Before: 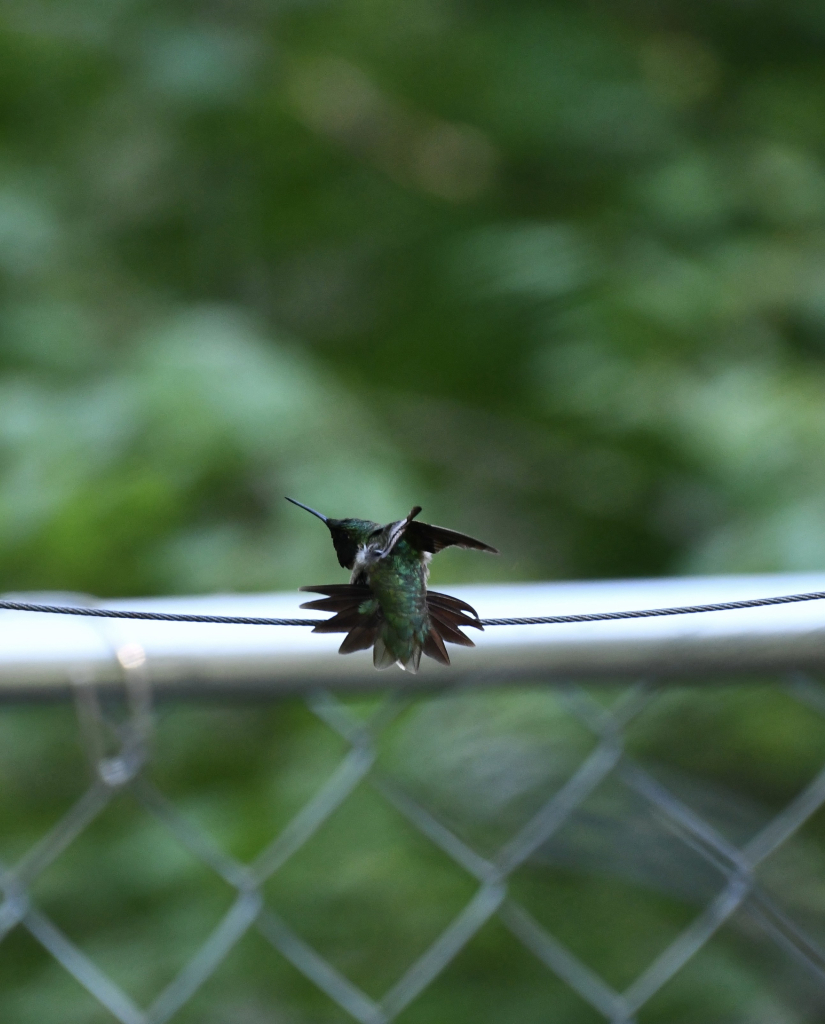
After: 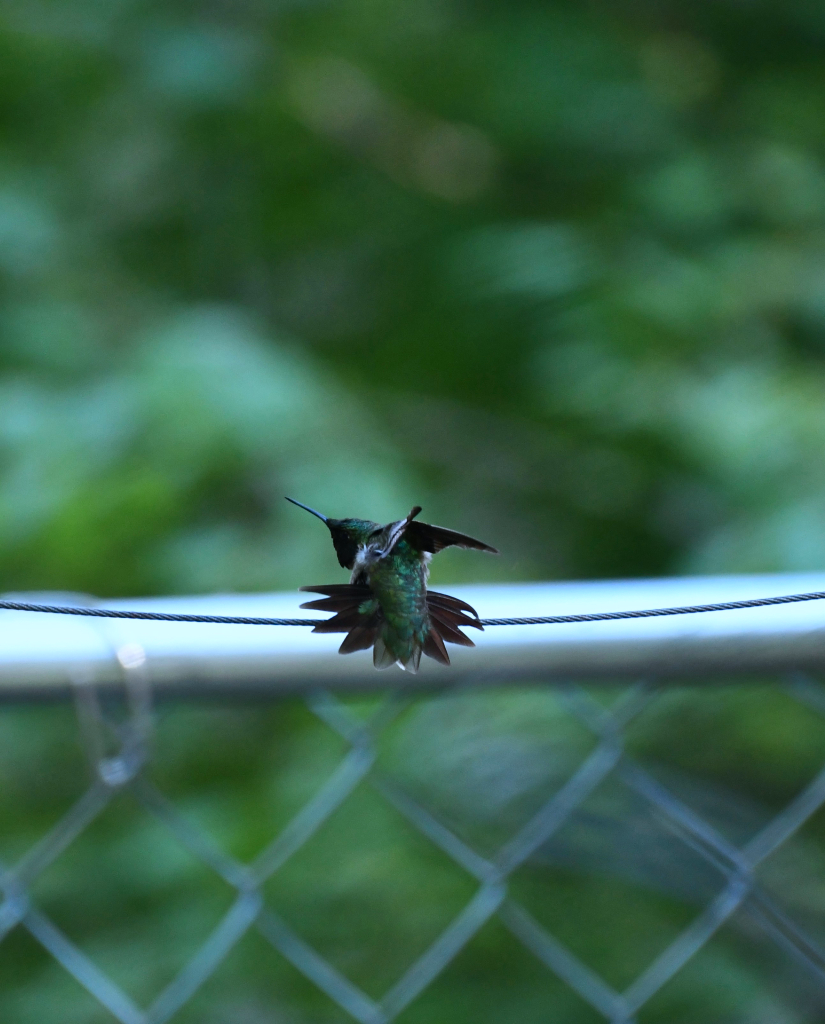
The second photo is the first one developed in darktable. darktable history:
color calibration: output R [0.972, 0.068, -0.094, 0], output G [-0.178, 1.216, -0.086, 0], output B [0.095, -0.136, 0.98, 0], illuminant custom, x 0.371, y 0.381, temperature 4283.16 K
